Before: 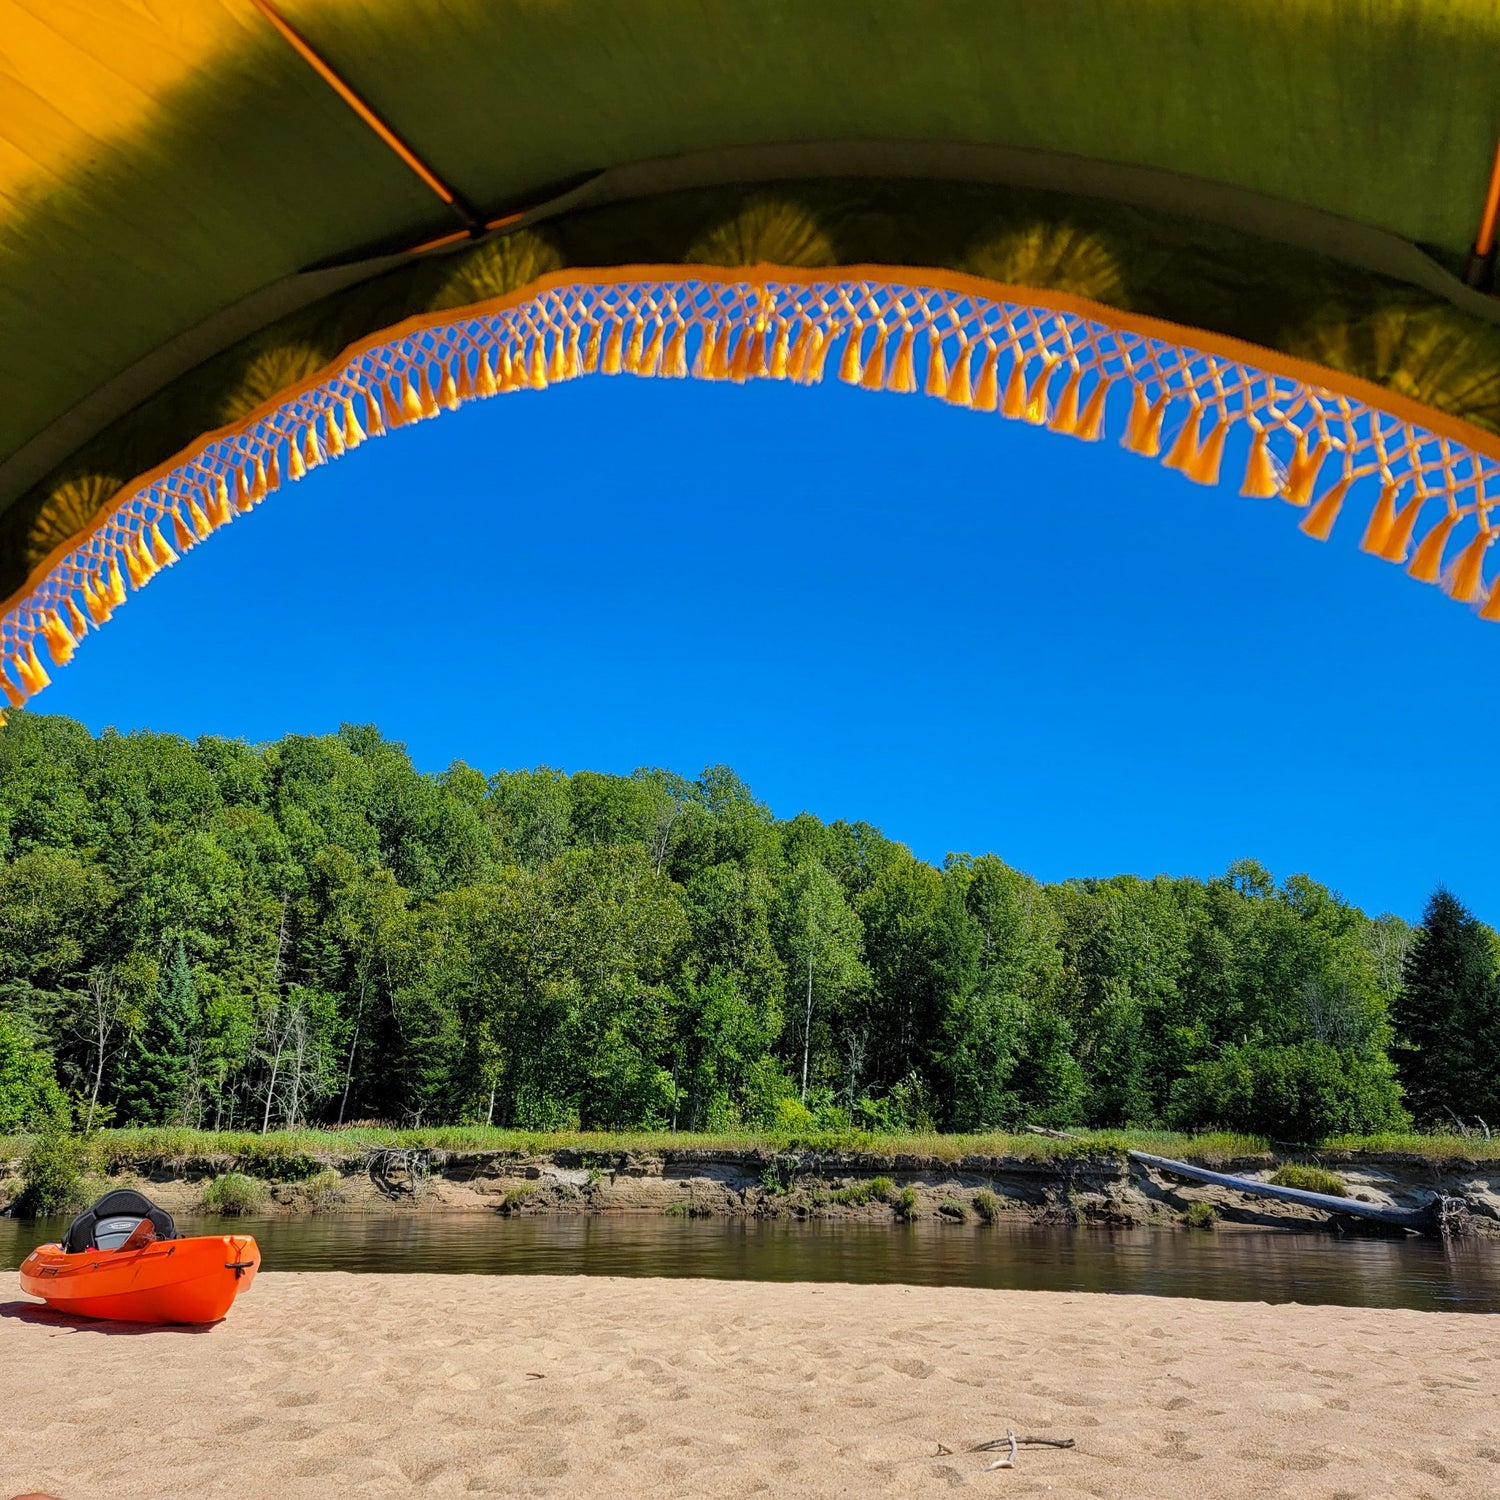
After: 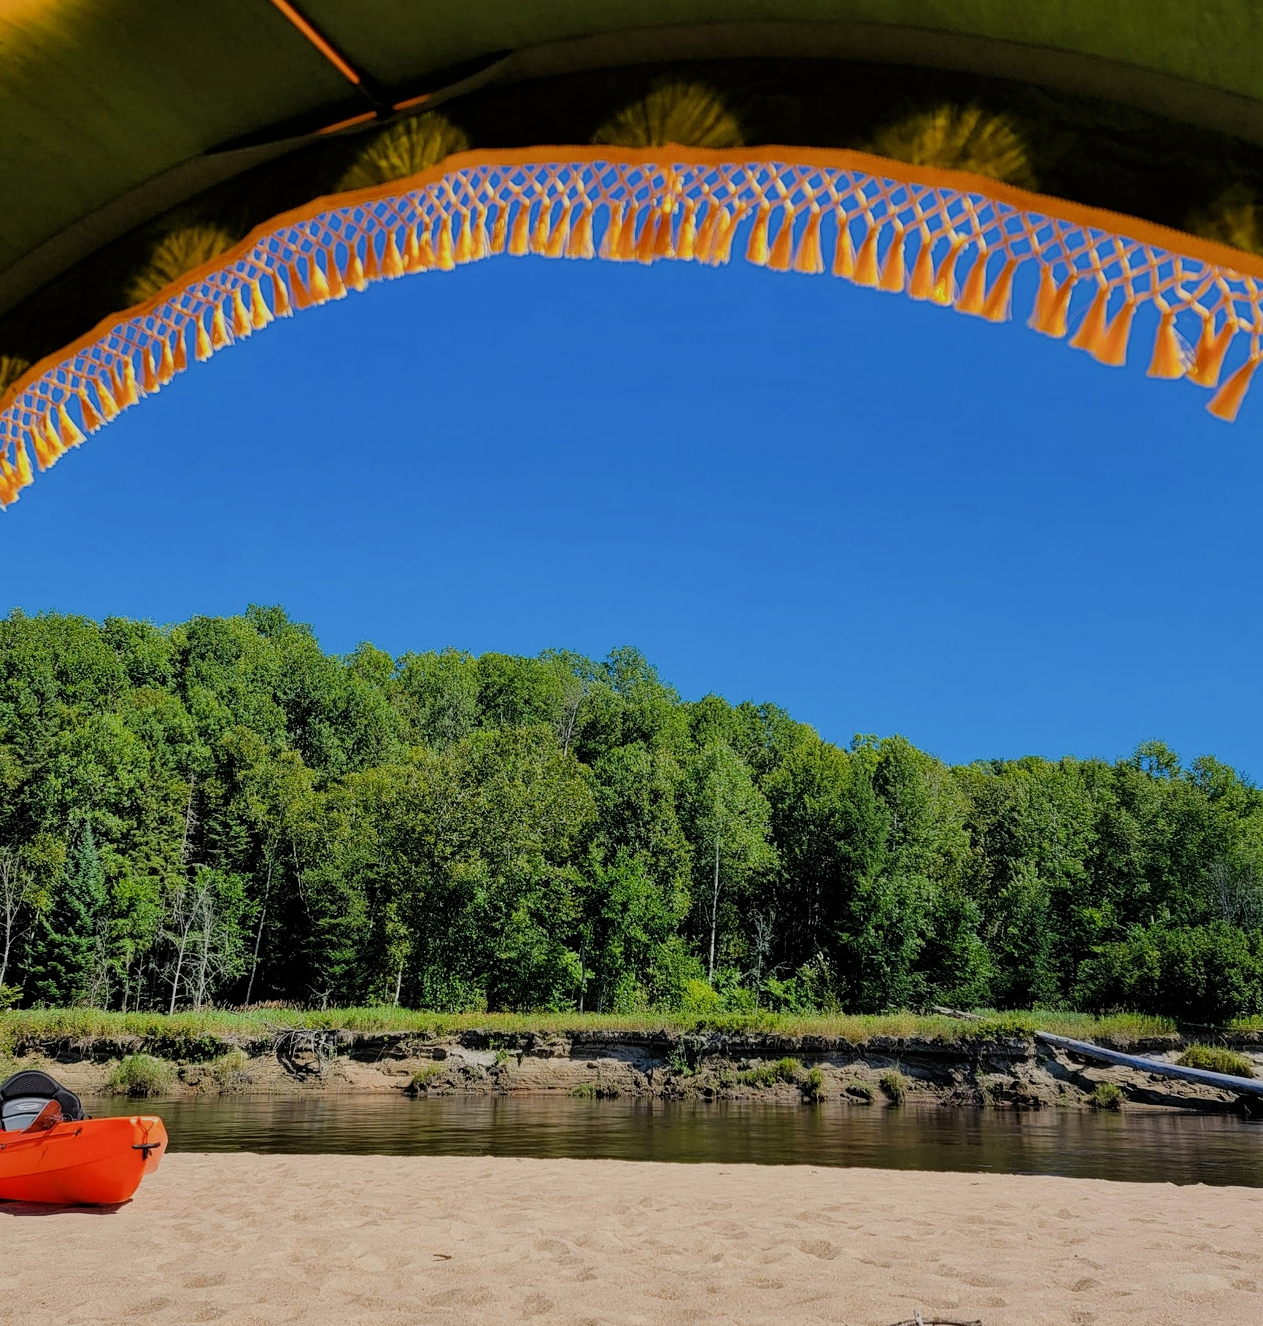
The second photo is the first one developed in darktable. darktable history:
crop: left 6.229%, top 7.967%, right 9.547%, bottom 3.616%
filmic rgb: black relative exposure -7.65 EV, white relative exposure 4.56 EV, hardness 3.61
